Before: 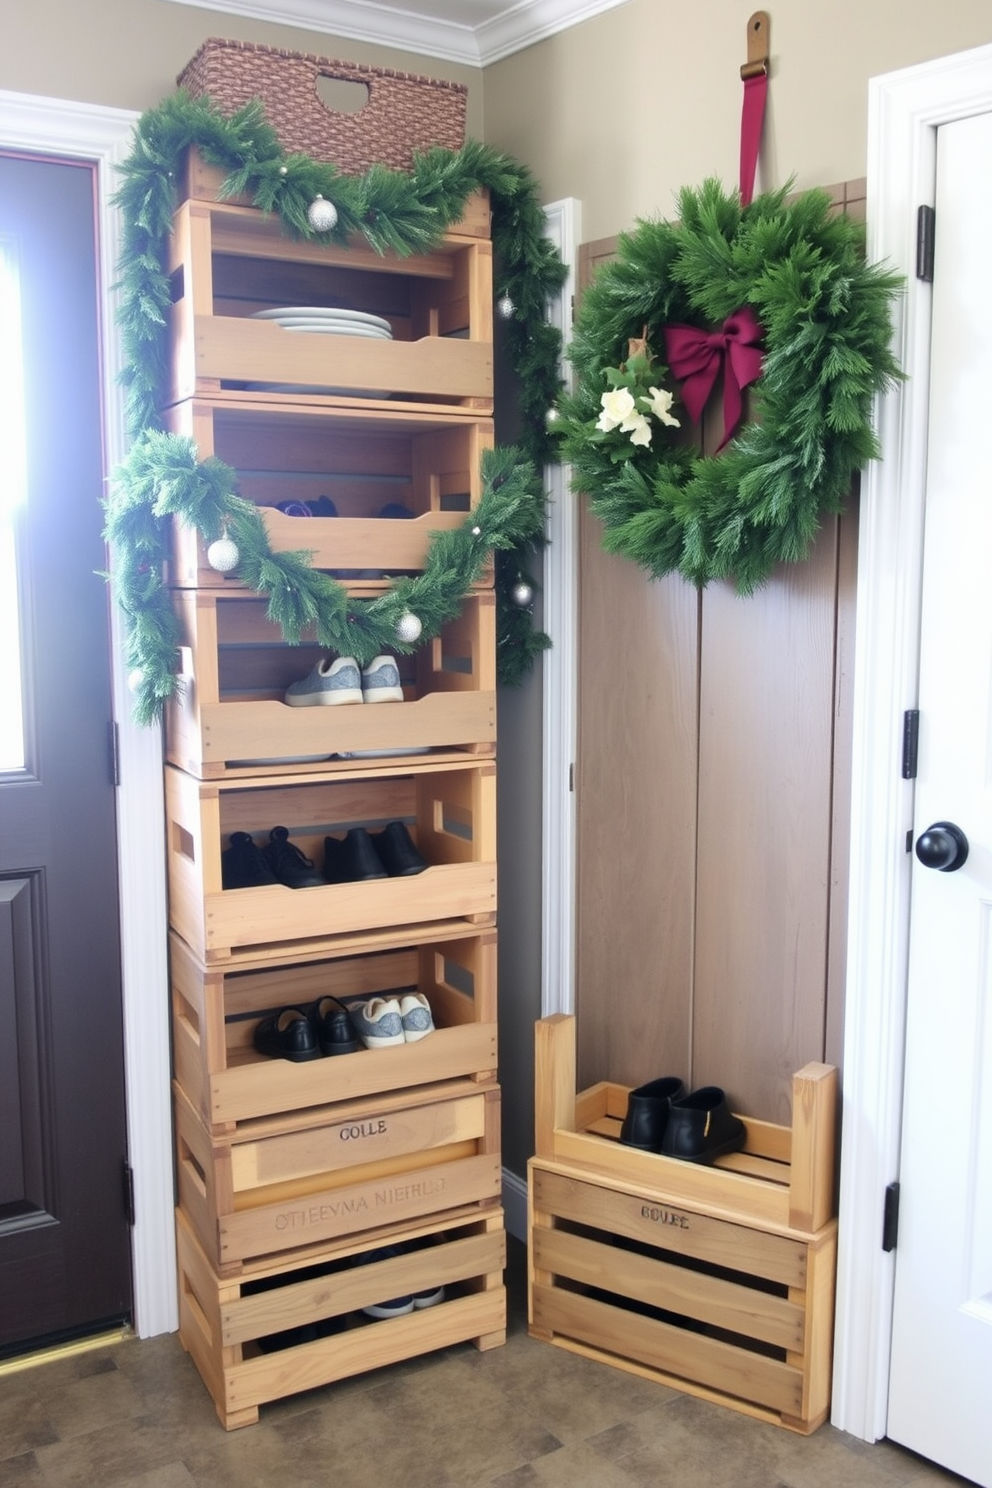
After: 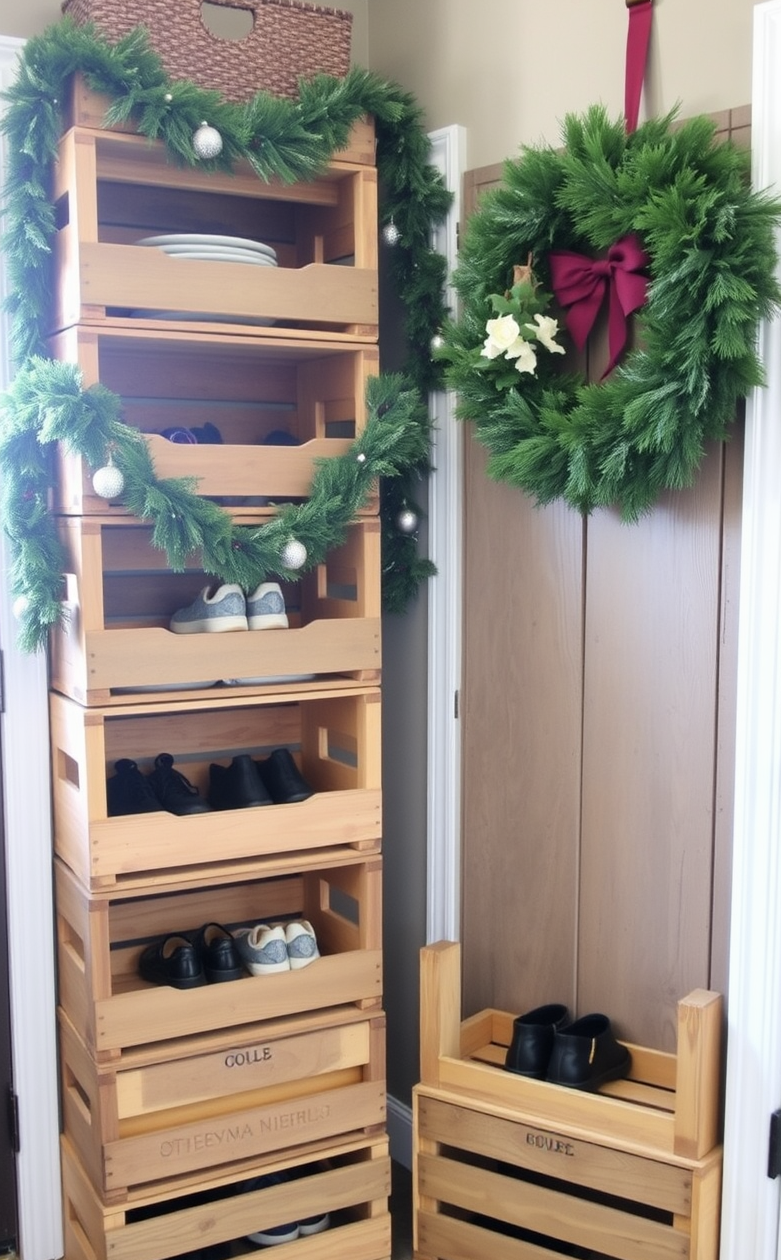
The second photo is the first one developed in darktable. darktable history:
crop: left 11.689%, top 4.932%, right 9.577%, bottom 10.354%
